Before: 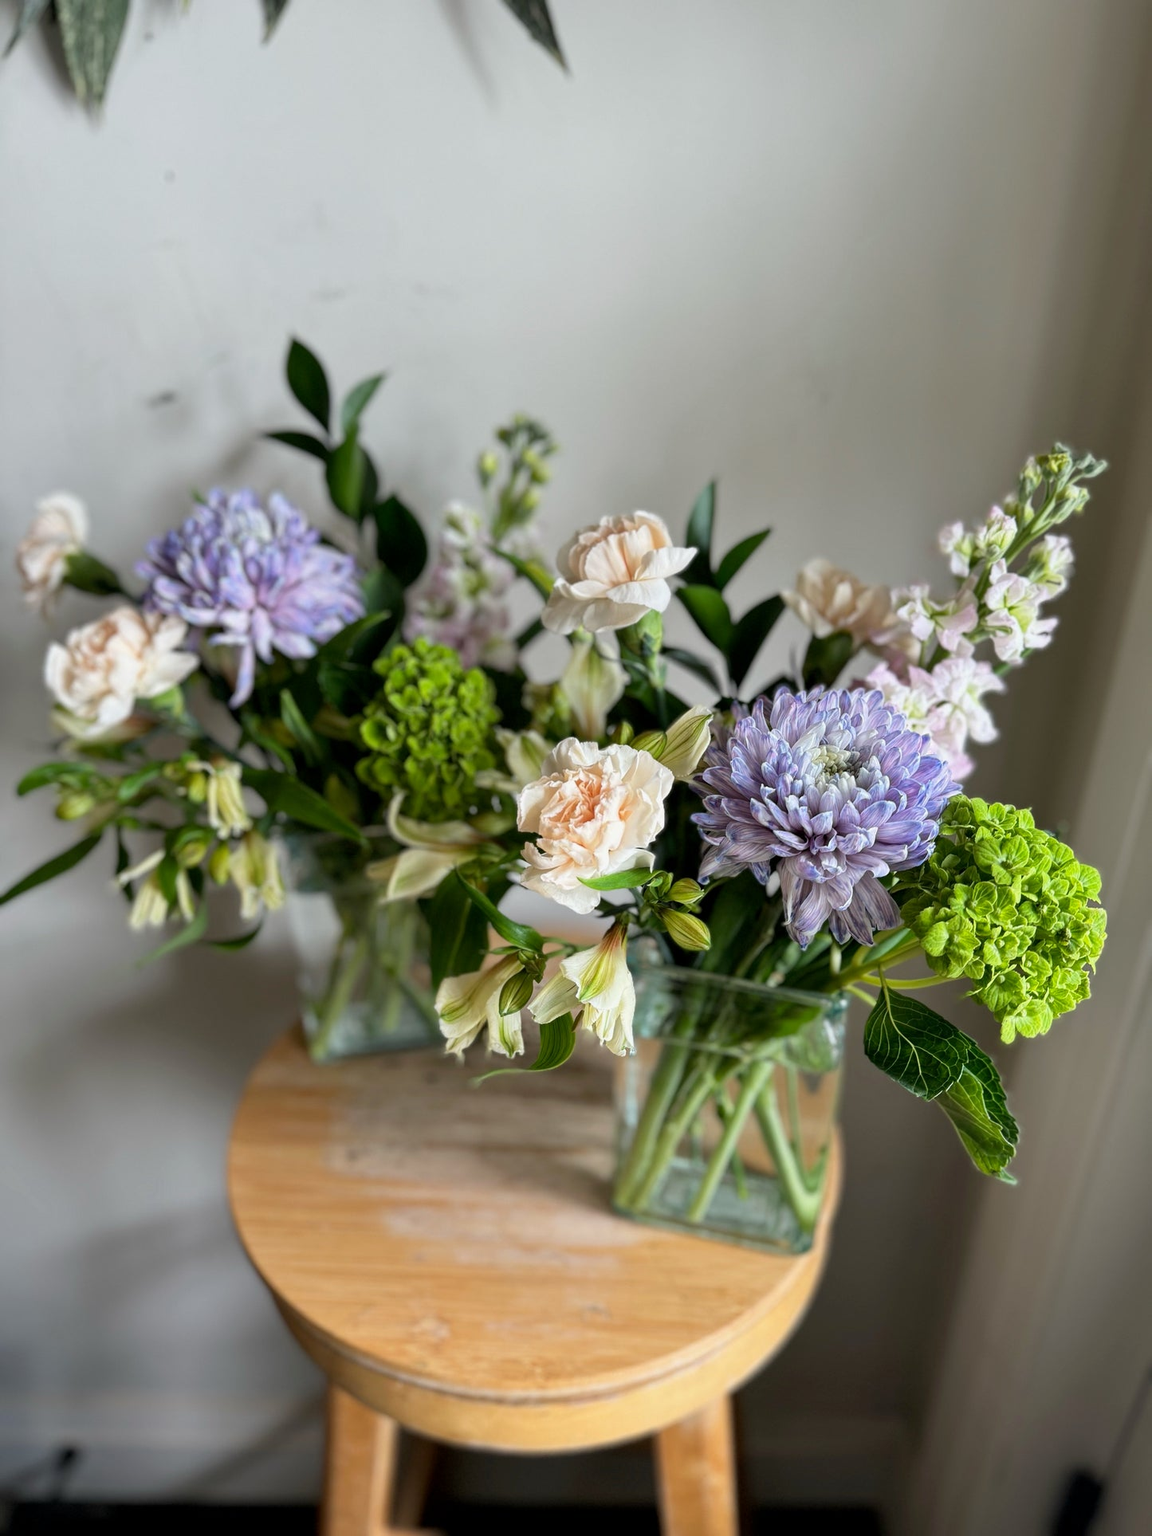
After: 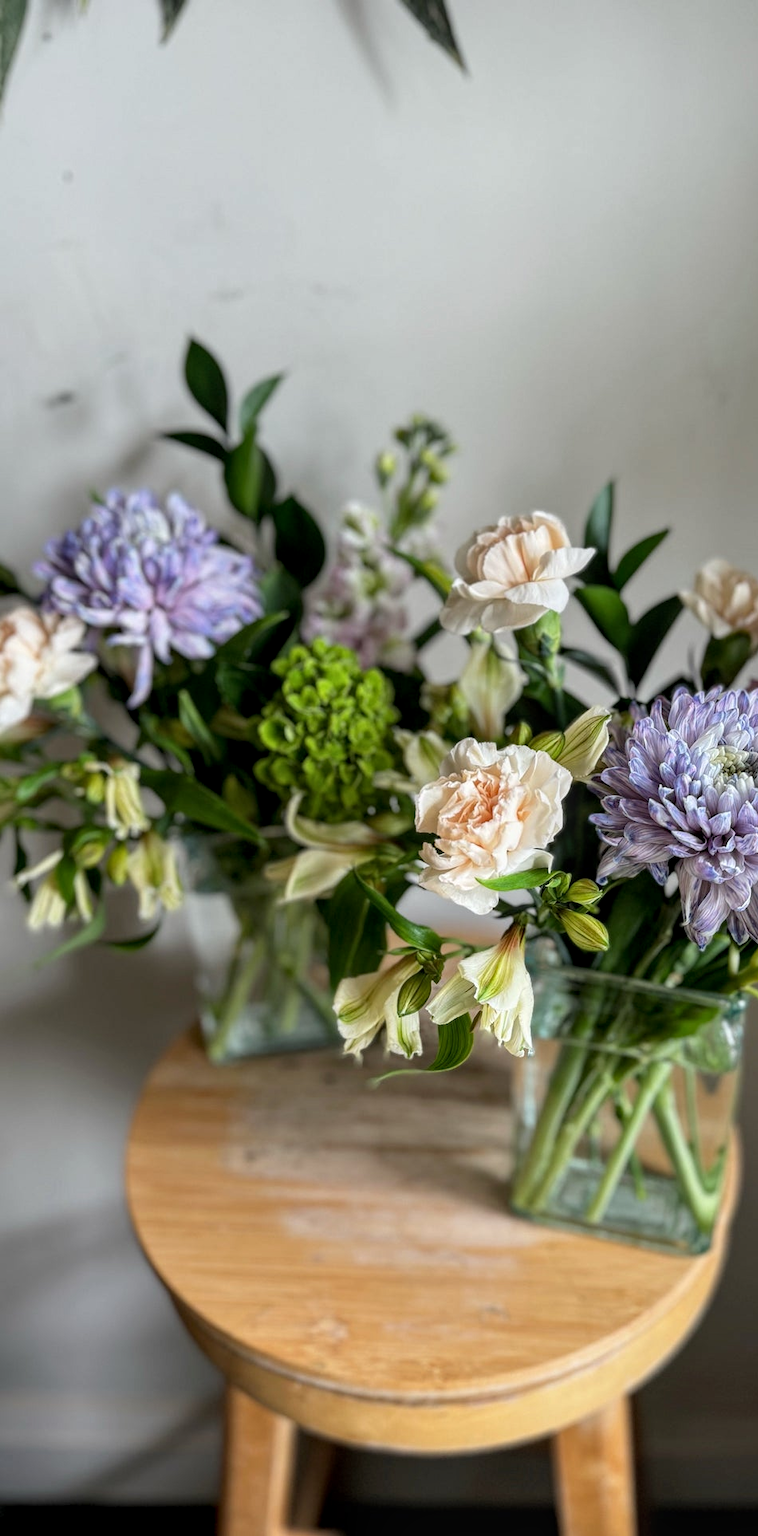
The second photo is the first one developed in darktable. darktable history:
crop and rotate: left 8.915%, right 25.262%
local contrast: on, module defaults
